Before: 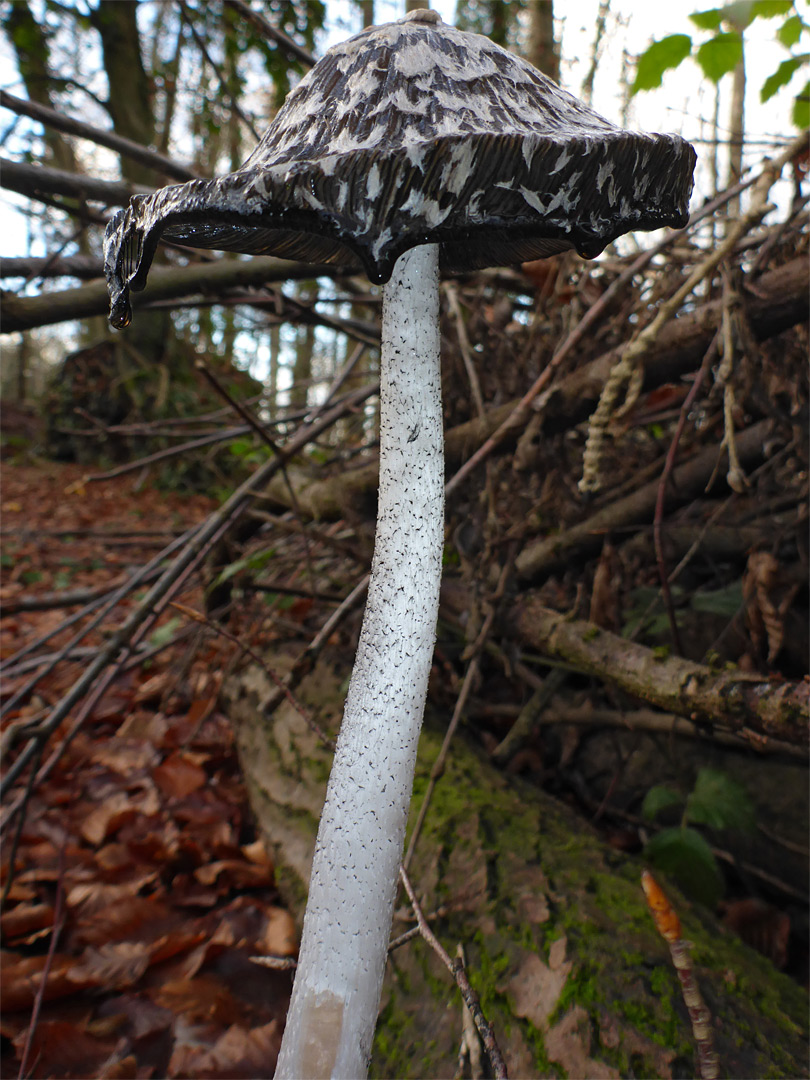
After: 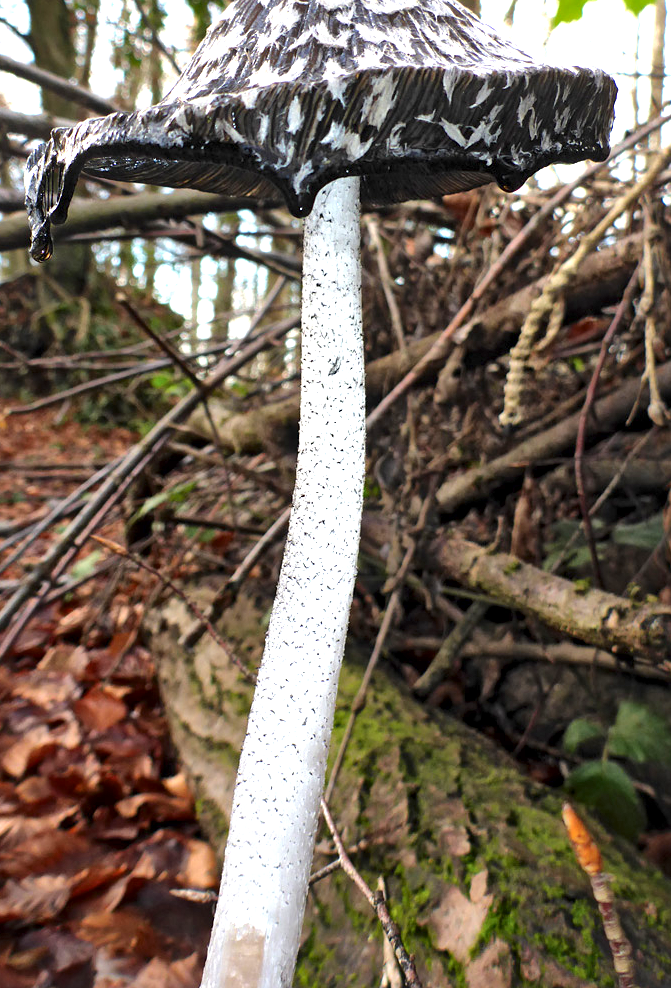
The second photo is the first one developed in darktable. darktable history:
local contrast: mode bilateral grid, contrast 20, coarseness 50, detail 179%, midtone range 0.2
crop: left 9.807%, top 6.259%, right 7.334%, bottom 2.177%
exposure: black level correction 0, exposure 1.3 EV, compensate exposure bias true, compensate highlight preservation false
